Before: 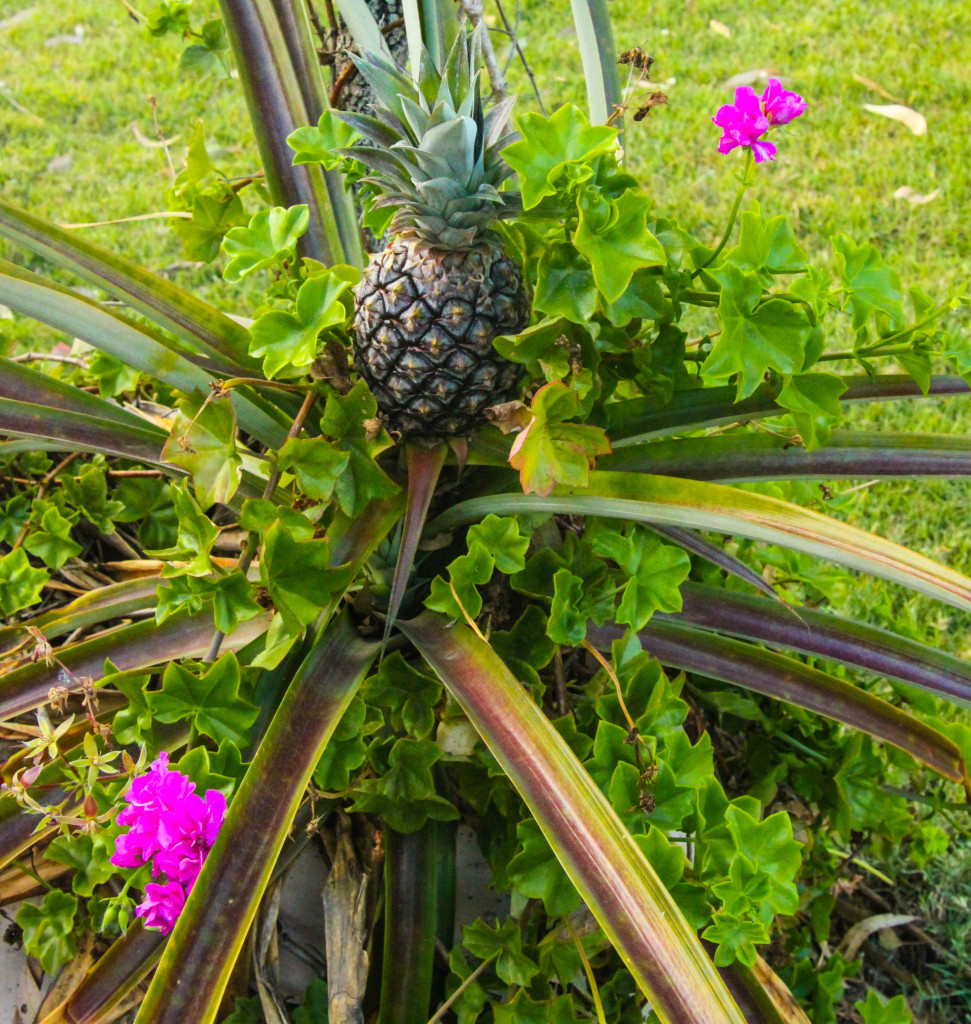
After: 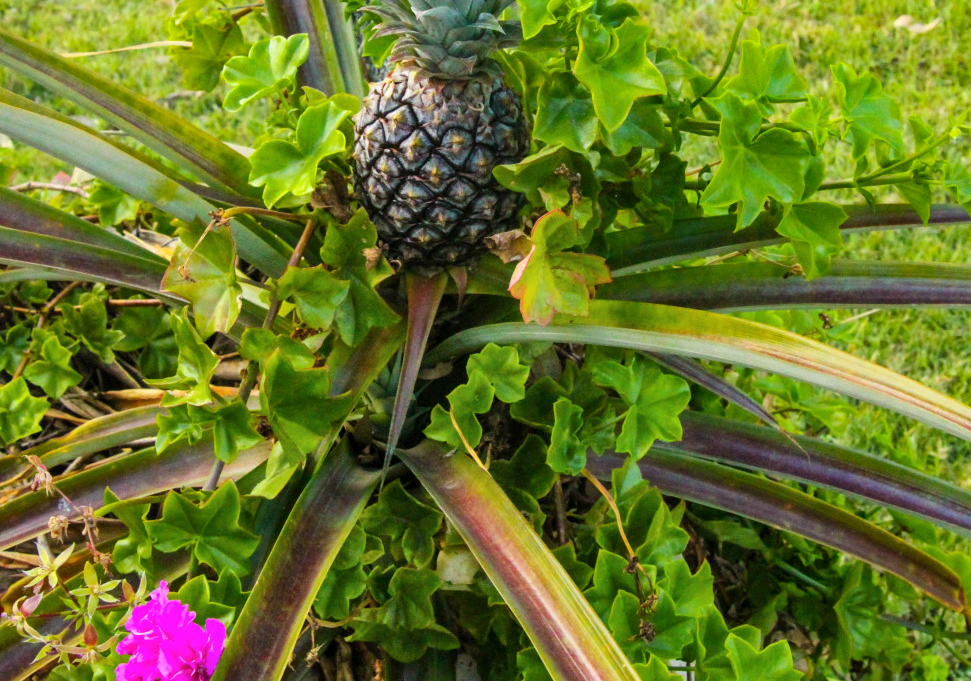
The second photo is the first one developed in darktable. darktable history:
shadows and highlights: white point adjustment 1, soften with gaussian
color balance: mode lift, gamma, gain (sRGB), lift [0.97, 1, 1, 1], gamma [1.03, 1, 1, 1]
crop: top 16.727%, bottom 16.727%
